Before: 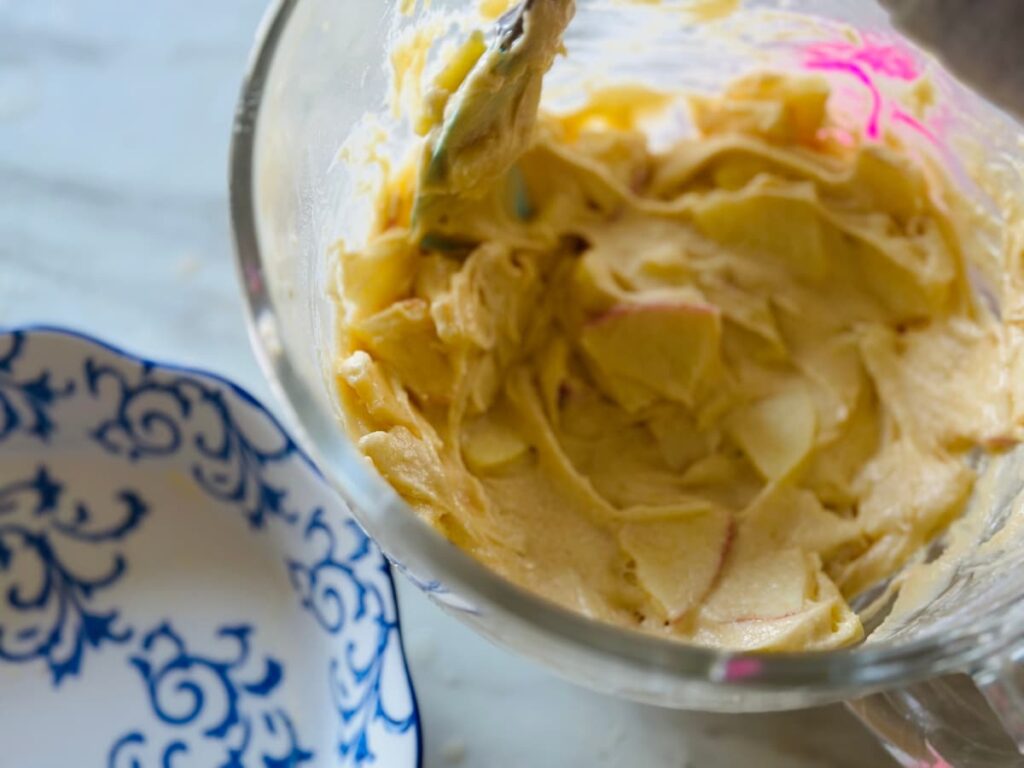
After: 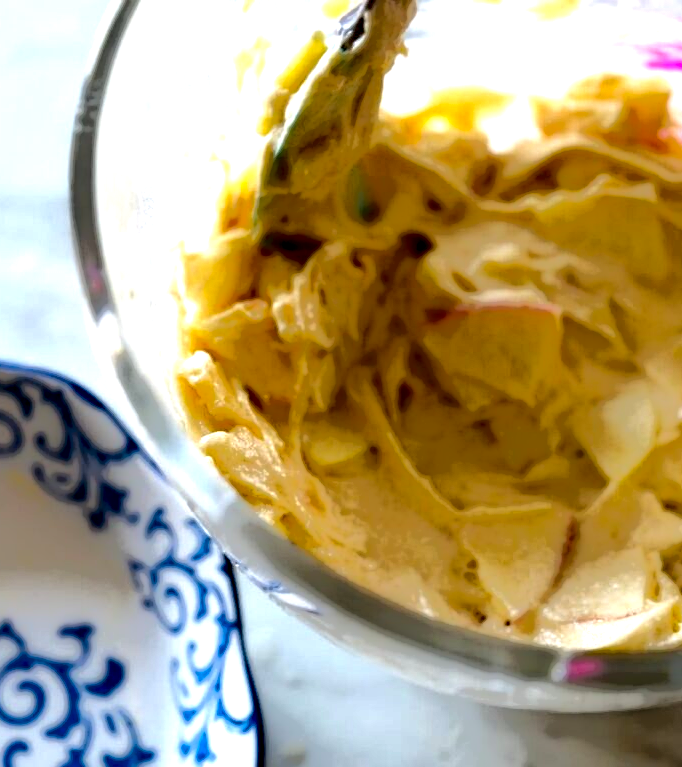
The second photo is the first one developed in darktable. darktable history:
crop and rotate: left 15.546%, right 17.787%
exposure: black level correction 0, exposure 1.1 EV, compensate highlight preservation false
white balance: red 1.004, blue 1.024
contrast brightness saturation: contrast 0.14
local contrast: highlights 0%, shadows 198%, detail 164%, midtone range 0.001
